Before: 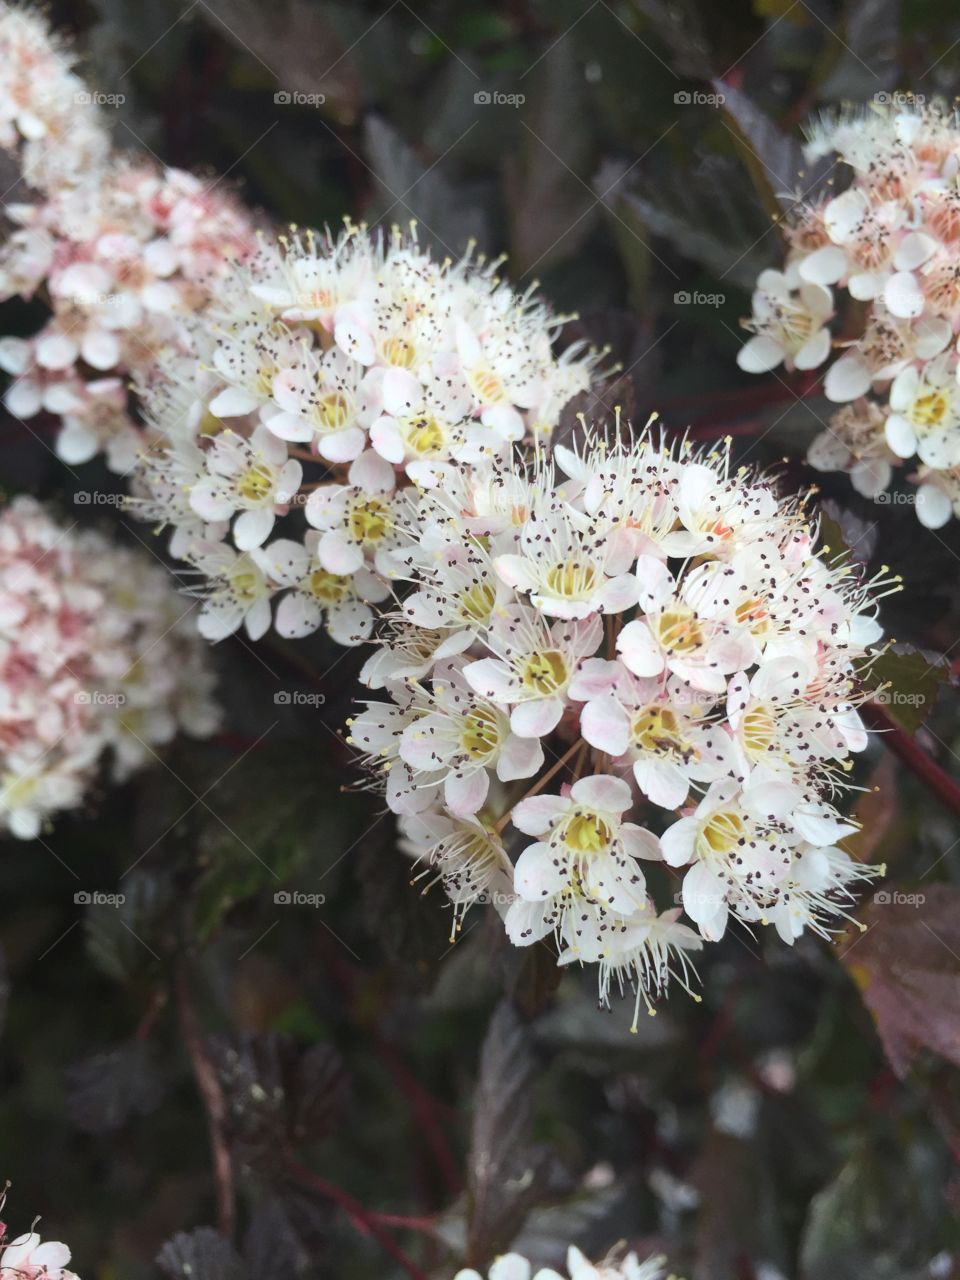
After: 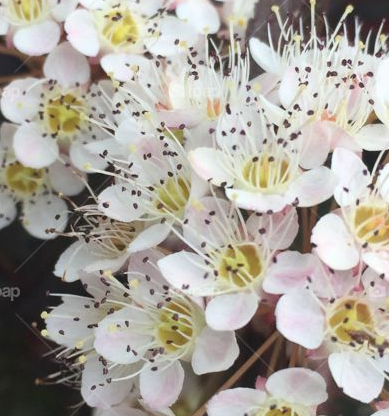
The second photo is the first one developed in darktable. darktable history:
crop: left 31.866%, top 31.805%, right 27.606%, bottom 35.643%
levels: white 99.92%
